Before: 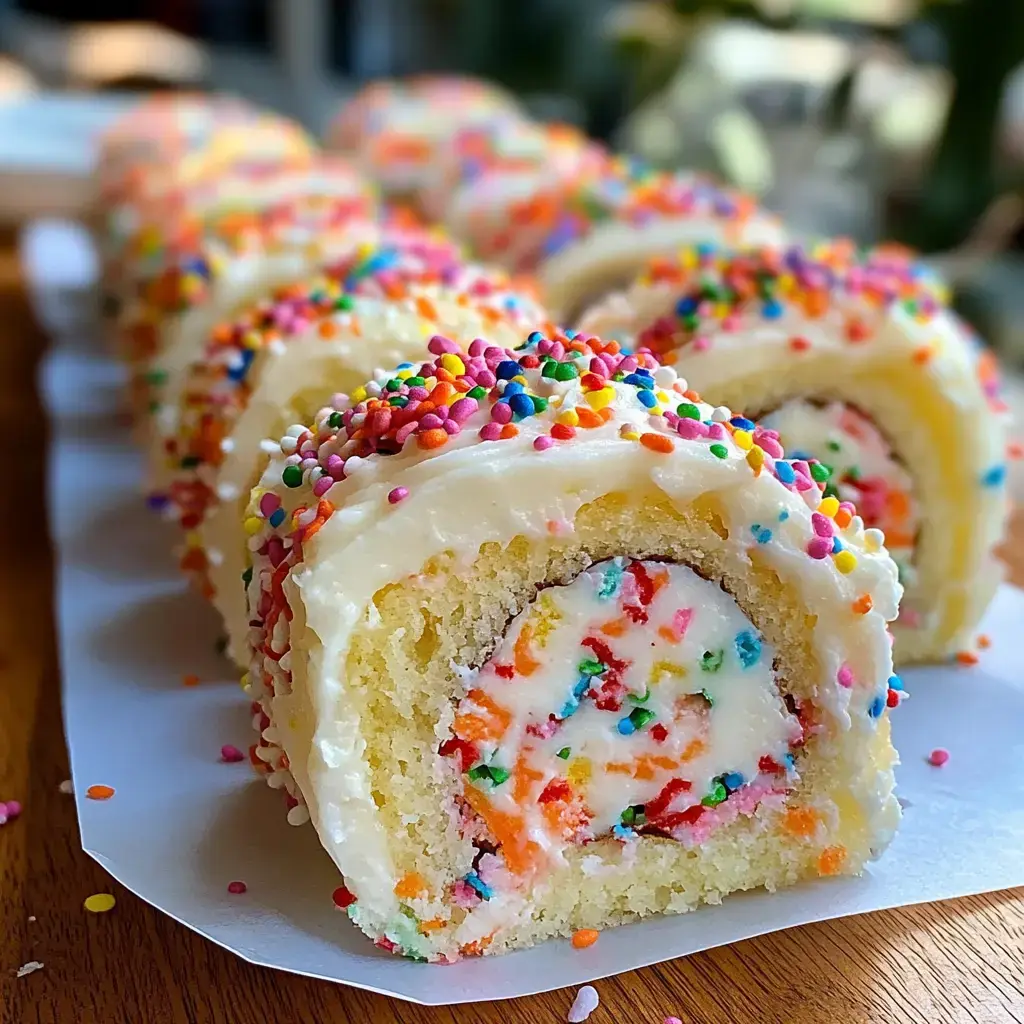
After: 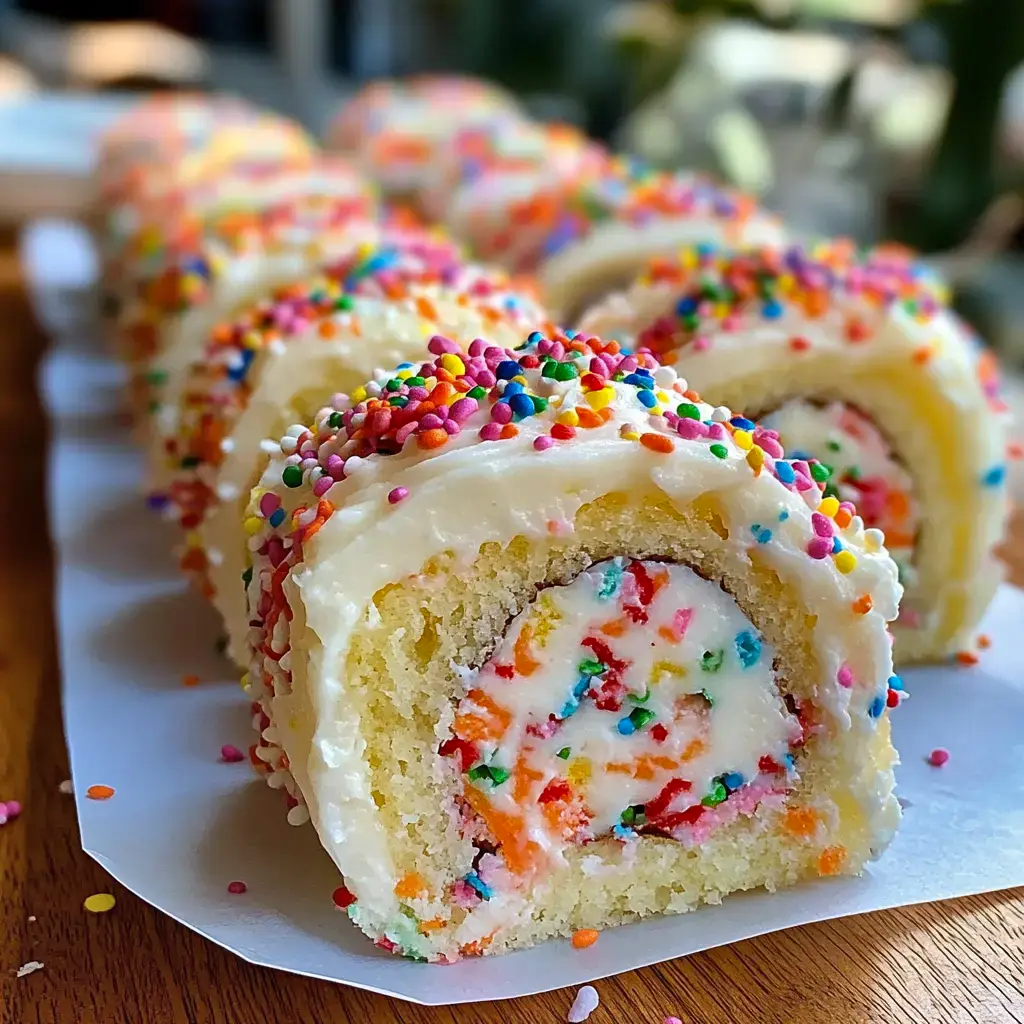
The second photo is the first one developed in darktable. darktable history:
exposure: exposure 0.014 EV, compensate exposure bias true, compensate highlight preservation false
shadows and highlights: low approximation 0.01, soften with gaussian
